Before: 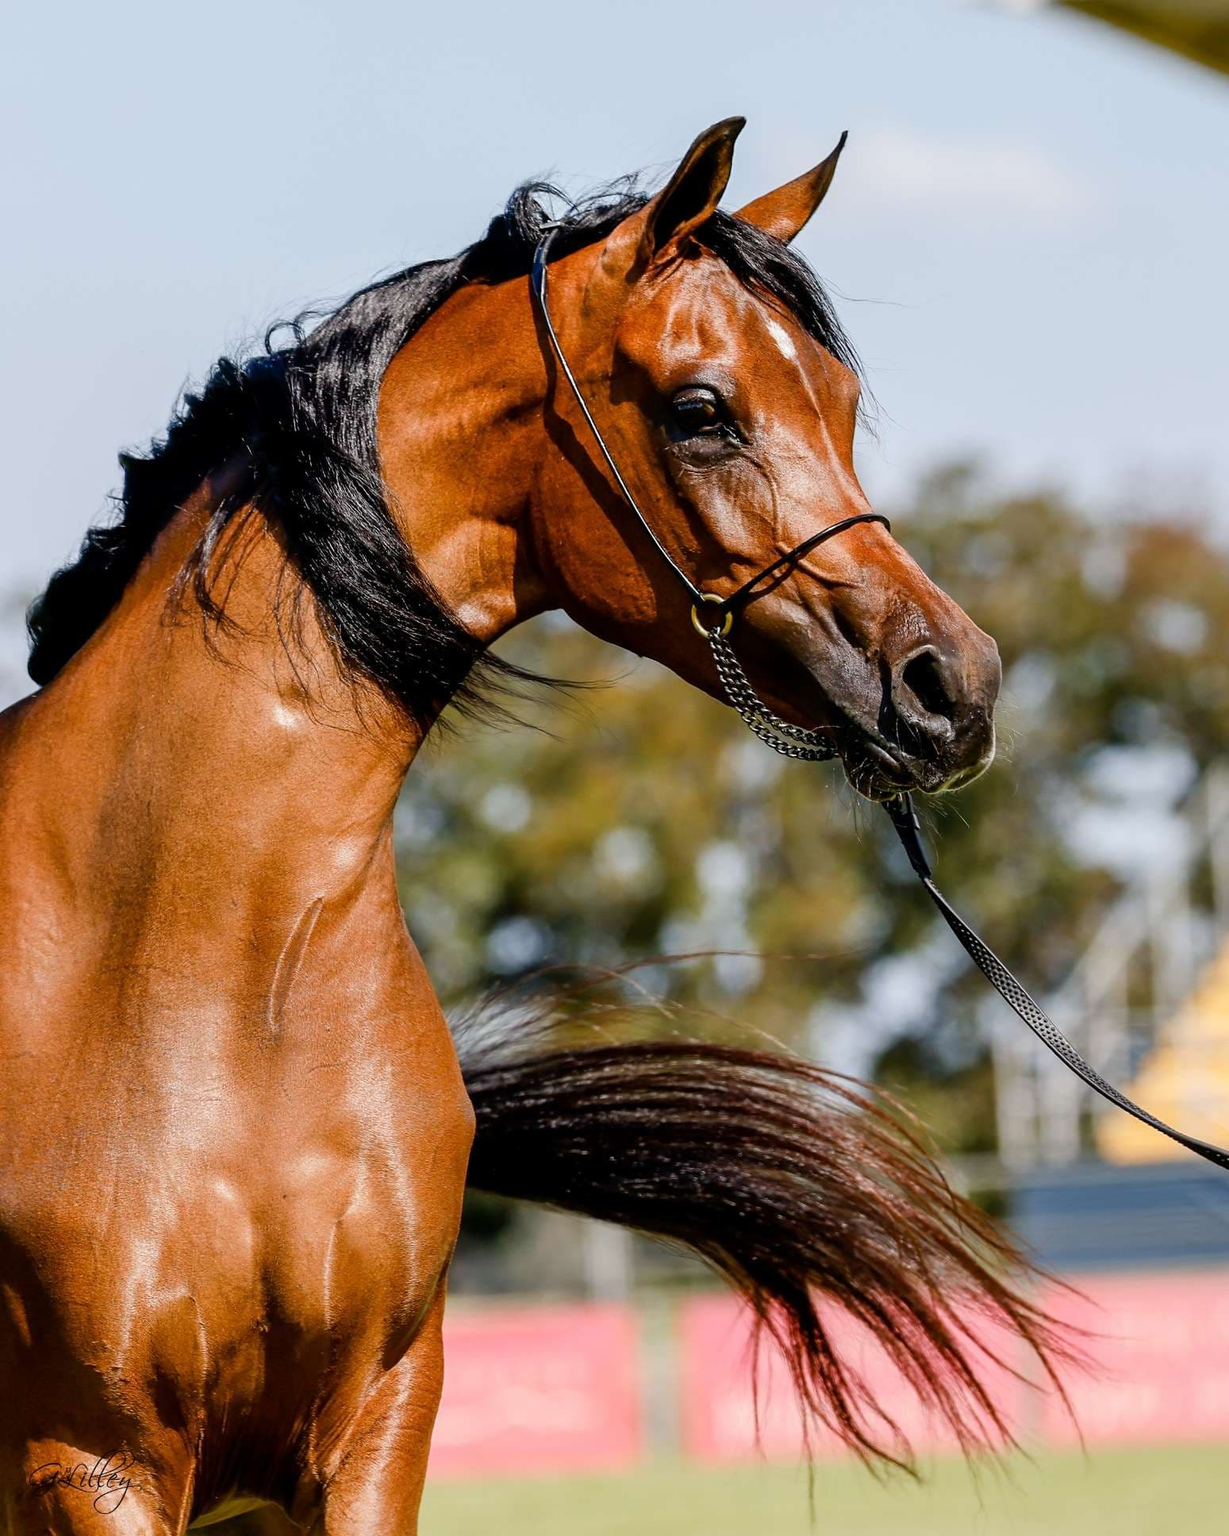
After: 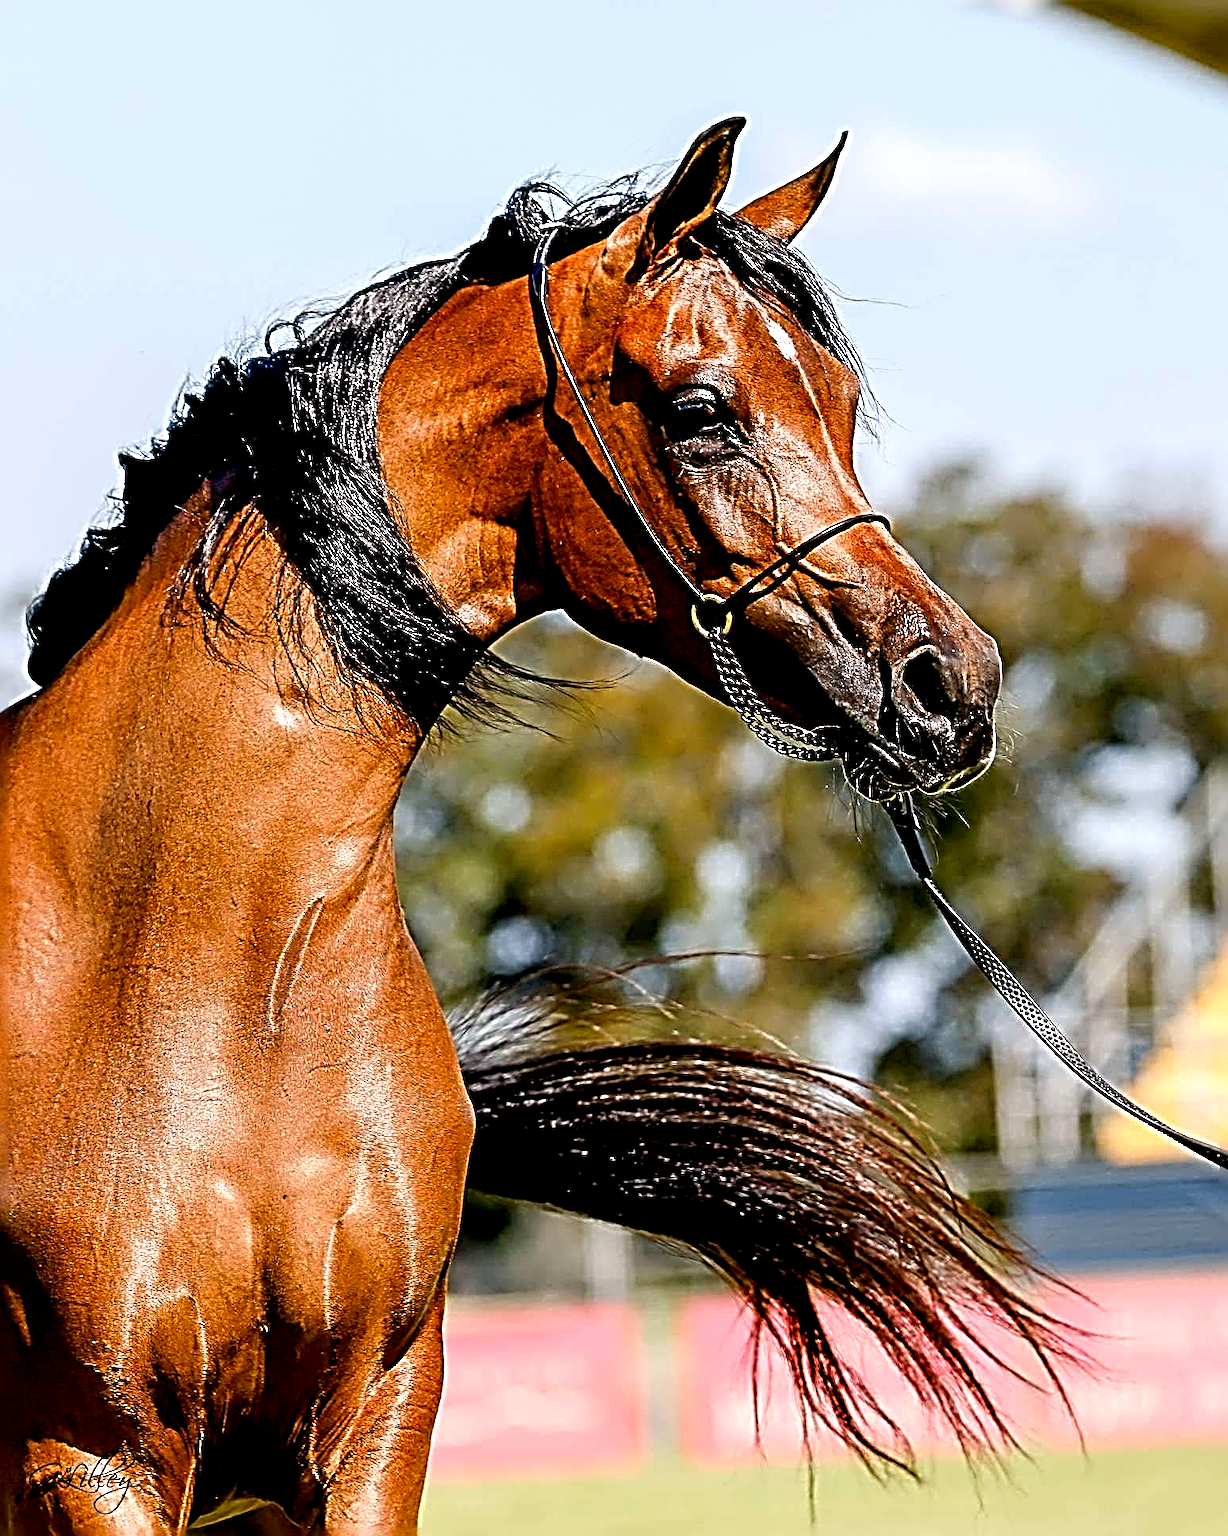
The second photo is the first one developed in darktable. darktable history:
exposure: black level correction 0.007, exposure 0.159 EV, compensate highlight preservation false
sharpen: radius 4.001, amount 2
color balance: contrast 10%
